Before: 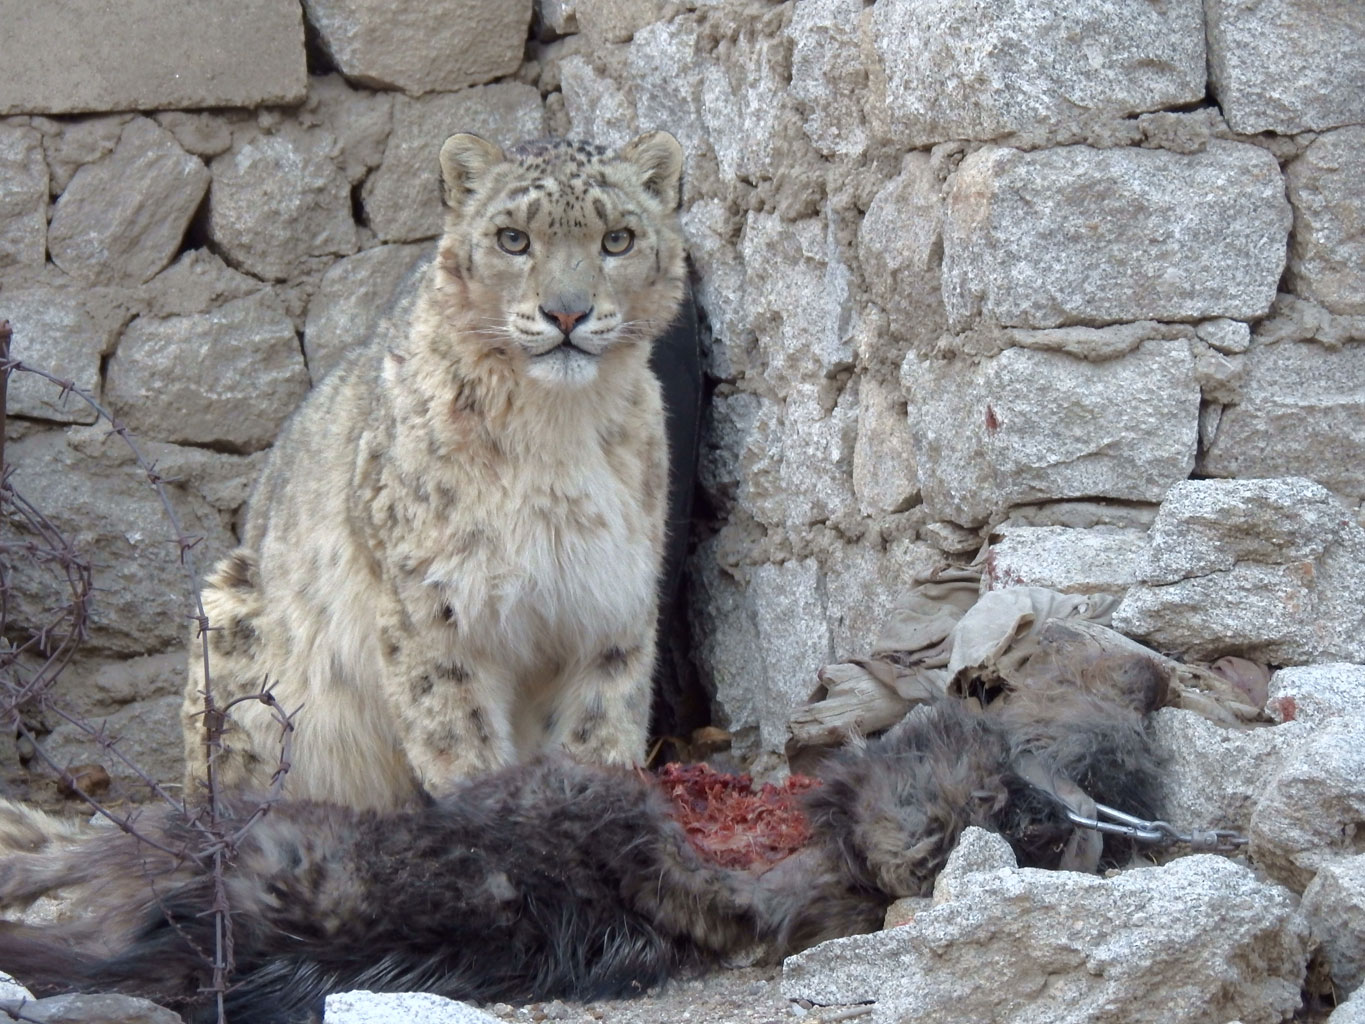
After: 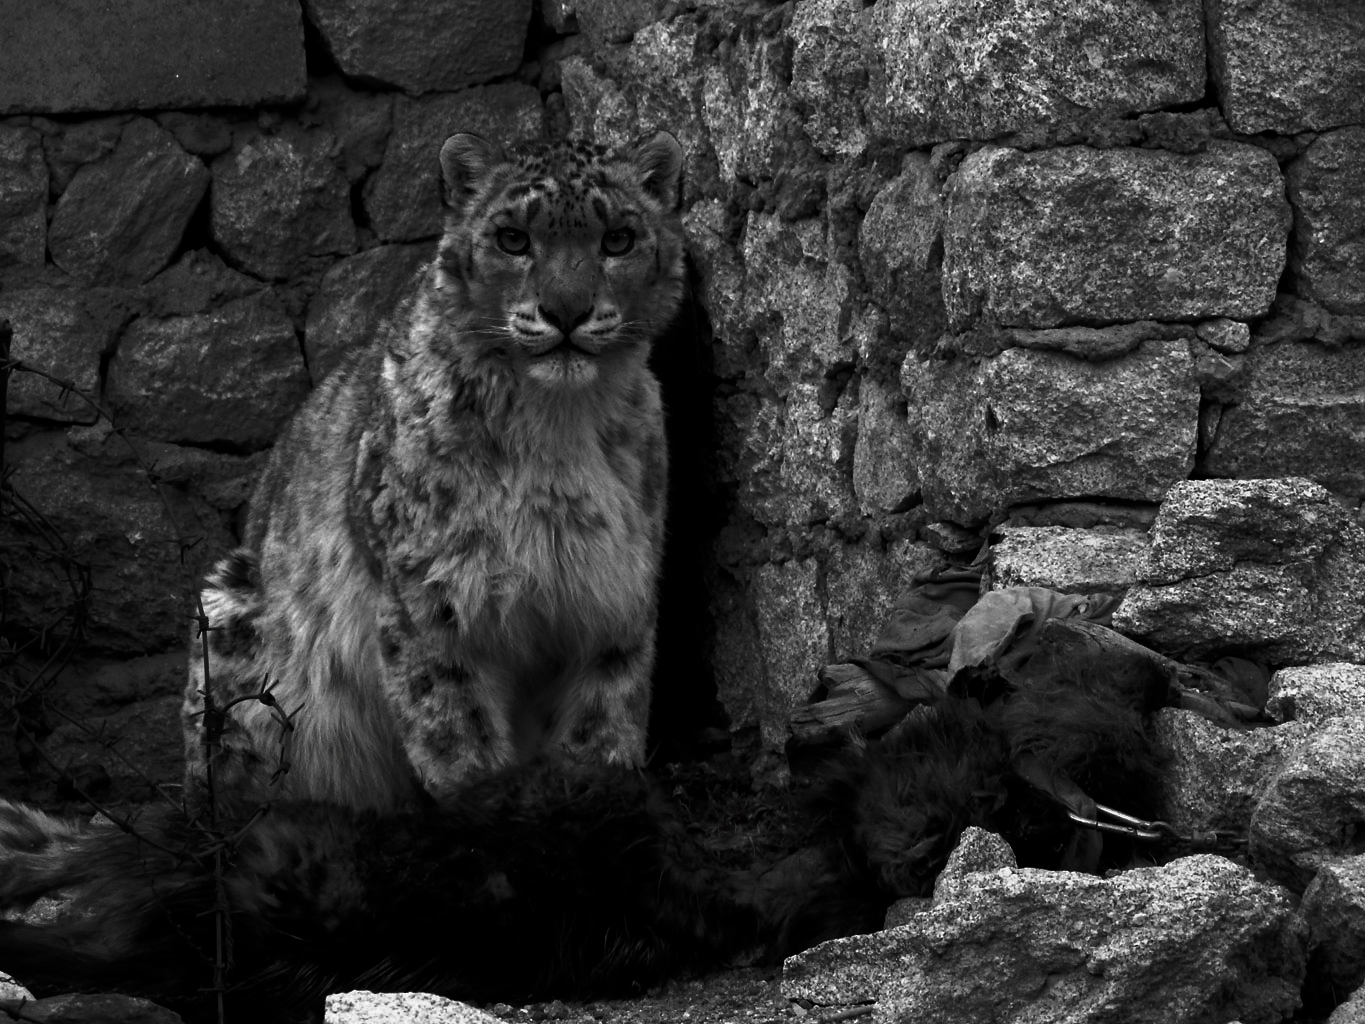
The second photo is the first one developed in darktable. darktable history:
contrast brightness saturation: contrast 0.017, brightness -0.995, saturation -0.987
color balance rgb: shadows lift › luminance -21.762%, shadows lift › chroma 9.1%, shadows lift › hue 283.03°, power › luminance -3.968%, power › hue 144.94°, perceptual saturation grading › global saturation 29.59%, global vibrance 20%
